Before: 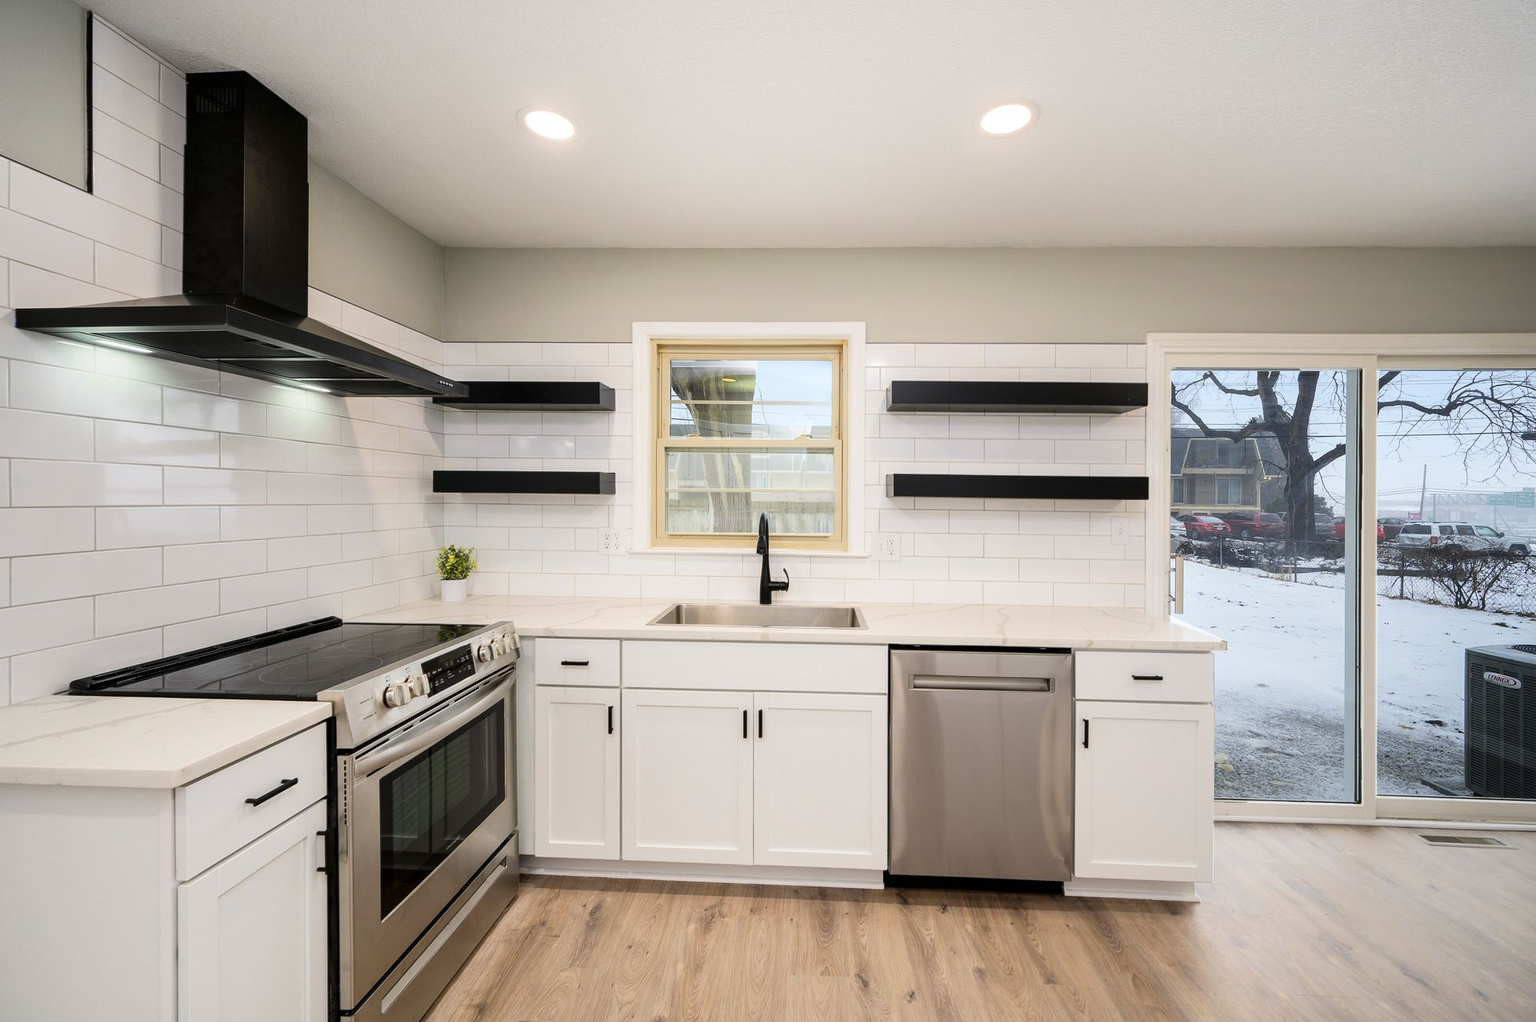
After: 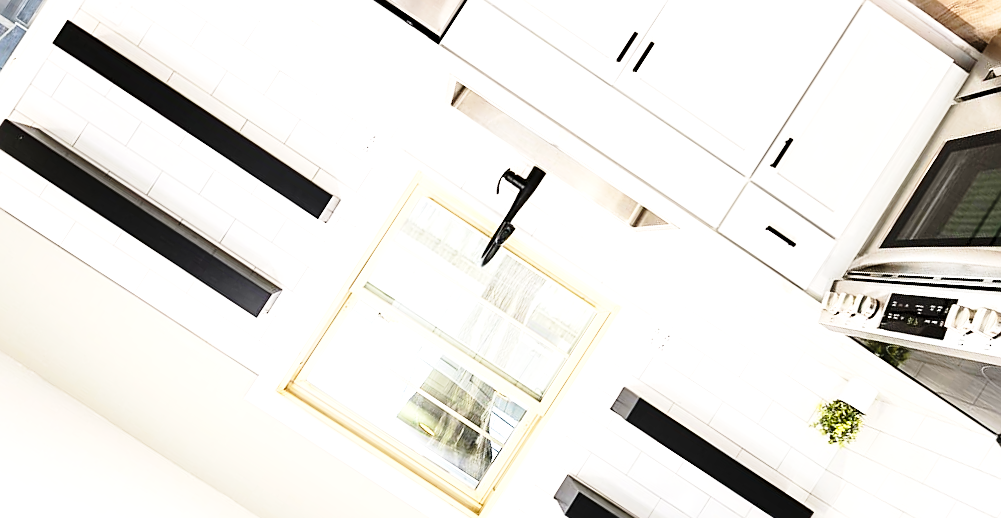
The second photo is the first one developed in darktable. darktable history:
crop and rotate: angle 147.17°, left 9.086%, top 15.593%, right 4.551%, bottom 17.138%
tone equalizer: -8 EV -0.416 EV, -7 EV -0.429 EV, -6 EV -0.331 EV, -5 EV -0.205 EV, -3 EV 0.203 EV, -2 EV 0.356 EV, -1 EV 0.368 EV, +0 EV 0.438 EV, edges refinement/feathering 500, mask exposure compensation -1.57 EV, preserve details no
sharpen: on, module defaults
base curve: curves: ch0 [(0, 0) (0.028, 0.03) (0.121, 0.232) (0.46, 0.748) (0.859, 0.968) (1, 1)], preserve colors none
exposure: black level correction 0, exposure 0.499 EV, compensate exposure bias true, compensate highlight preservation false
